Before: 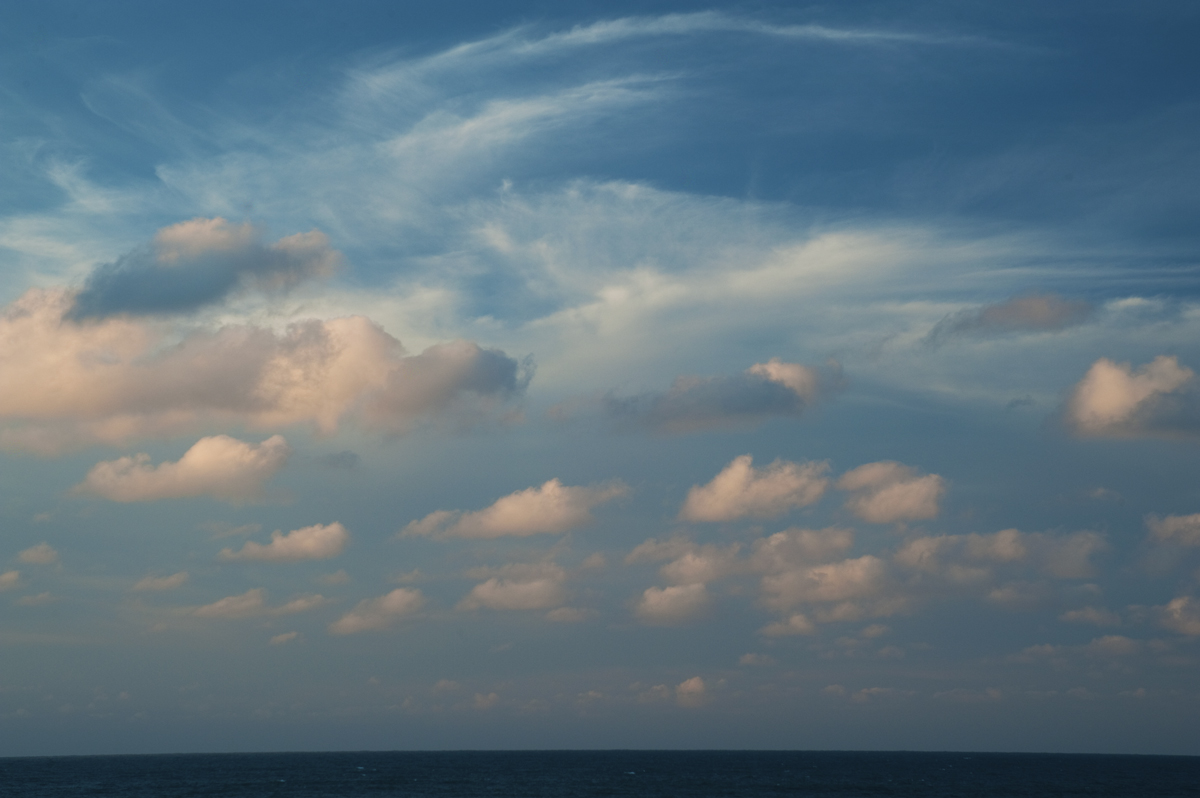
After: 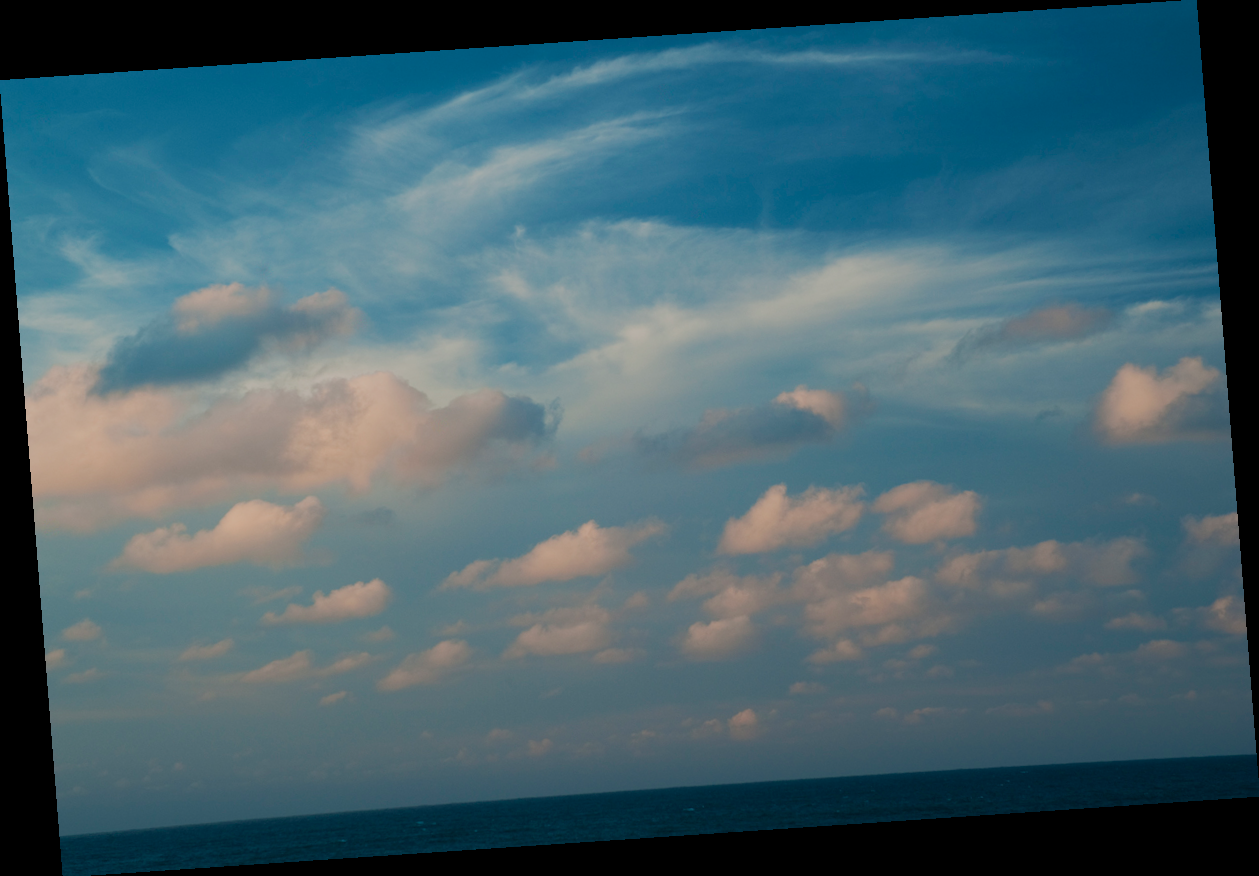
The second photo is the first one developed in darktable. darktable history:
rotate and perspective: rotation -4.2°, shear 0.006, automatic cropping off
filmic rgb: black relative exposure -8.54 EV, white relative exposure 5.52 EV, hardness 3.39, contrast 1.016
rgb curve: curves: ch0 [(0, 0) (0.072, 0.166) (0.217, 0.293) (0.414, 0.42) (1, 1)], compensate middle gray true, preserve colors basic power
